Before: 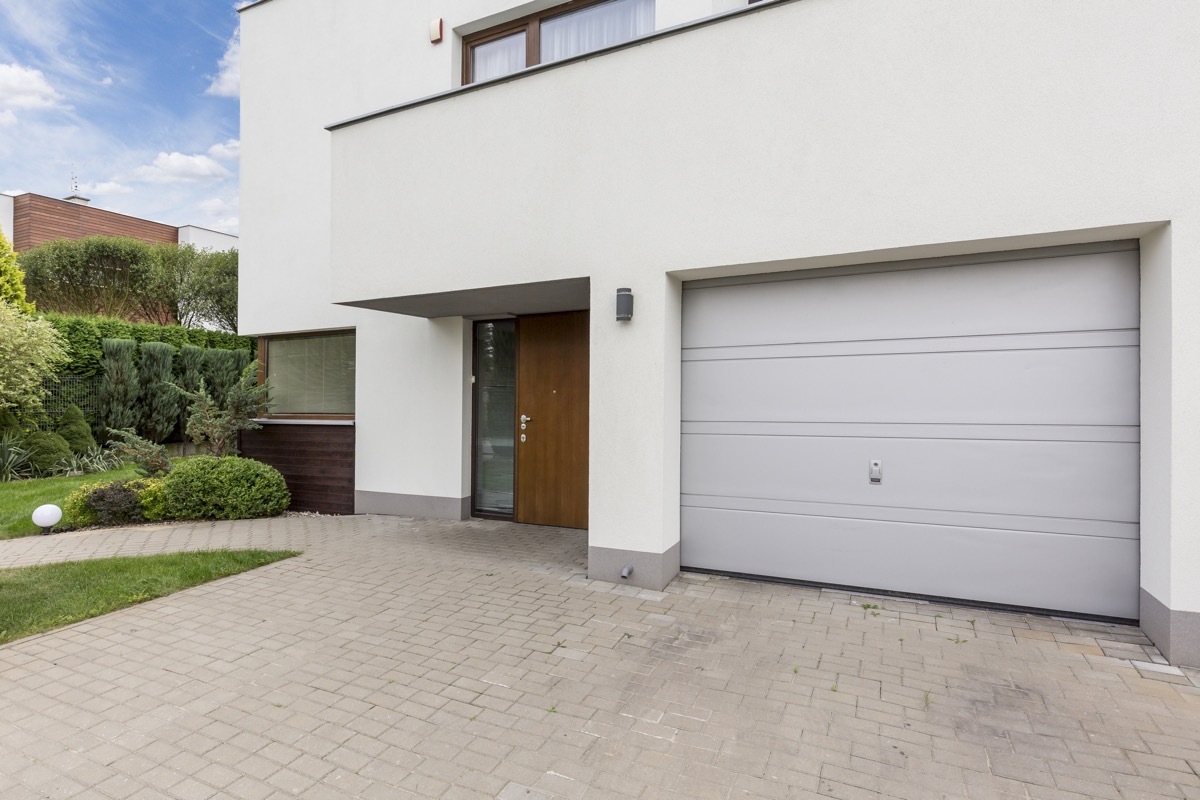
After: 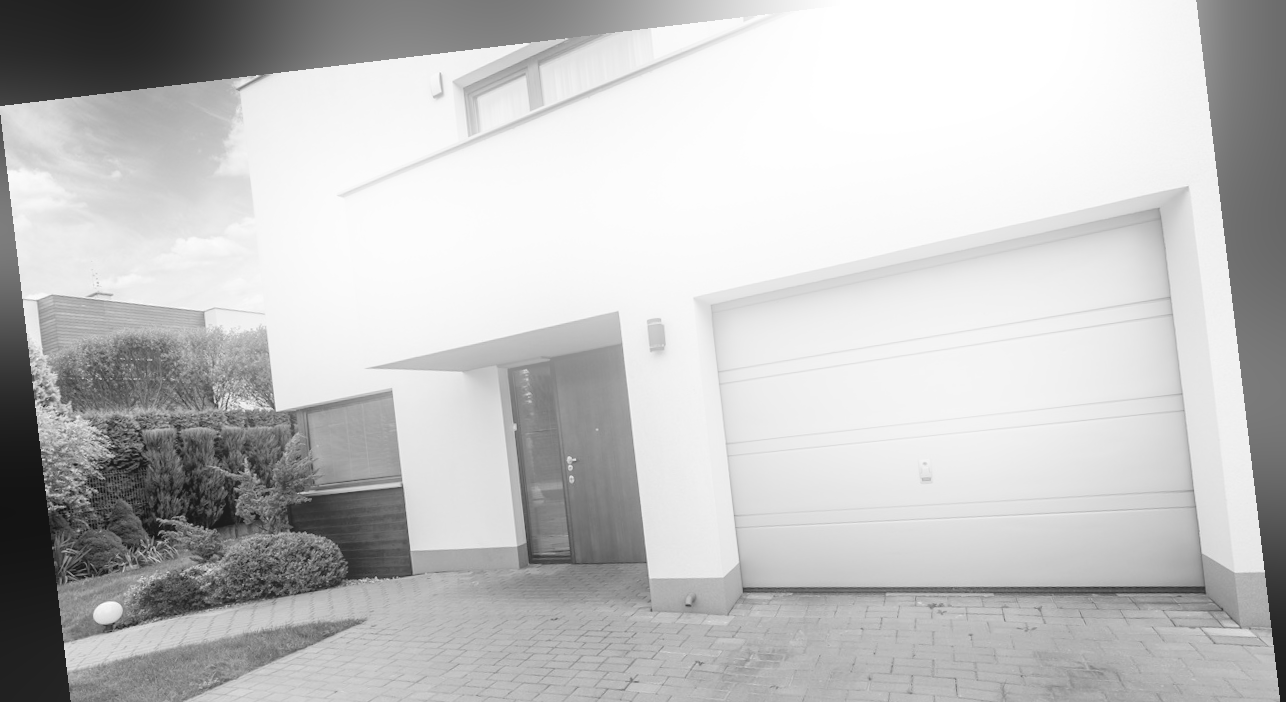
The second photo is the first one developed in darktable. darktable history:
bloom: on, module defaults
crop: top 3.857%, bottom 21.132%
rotate and perspective: rotation -6.83°, automatic cropping off
monochrome: on, module defaults
